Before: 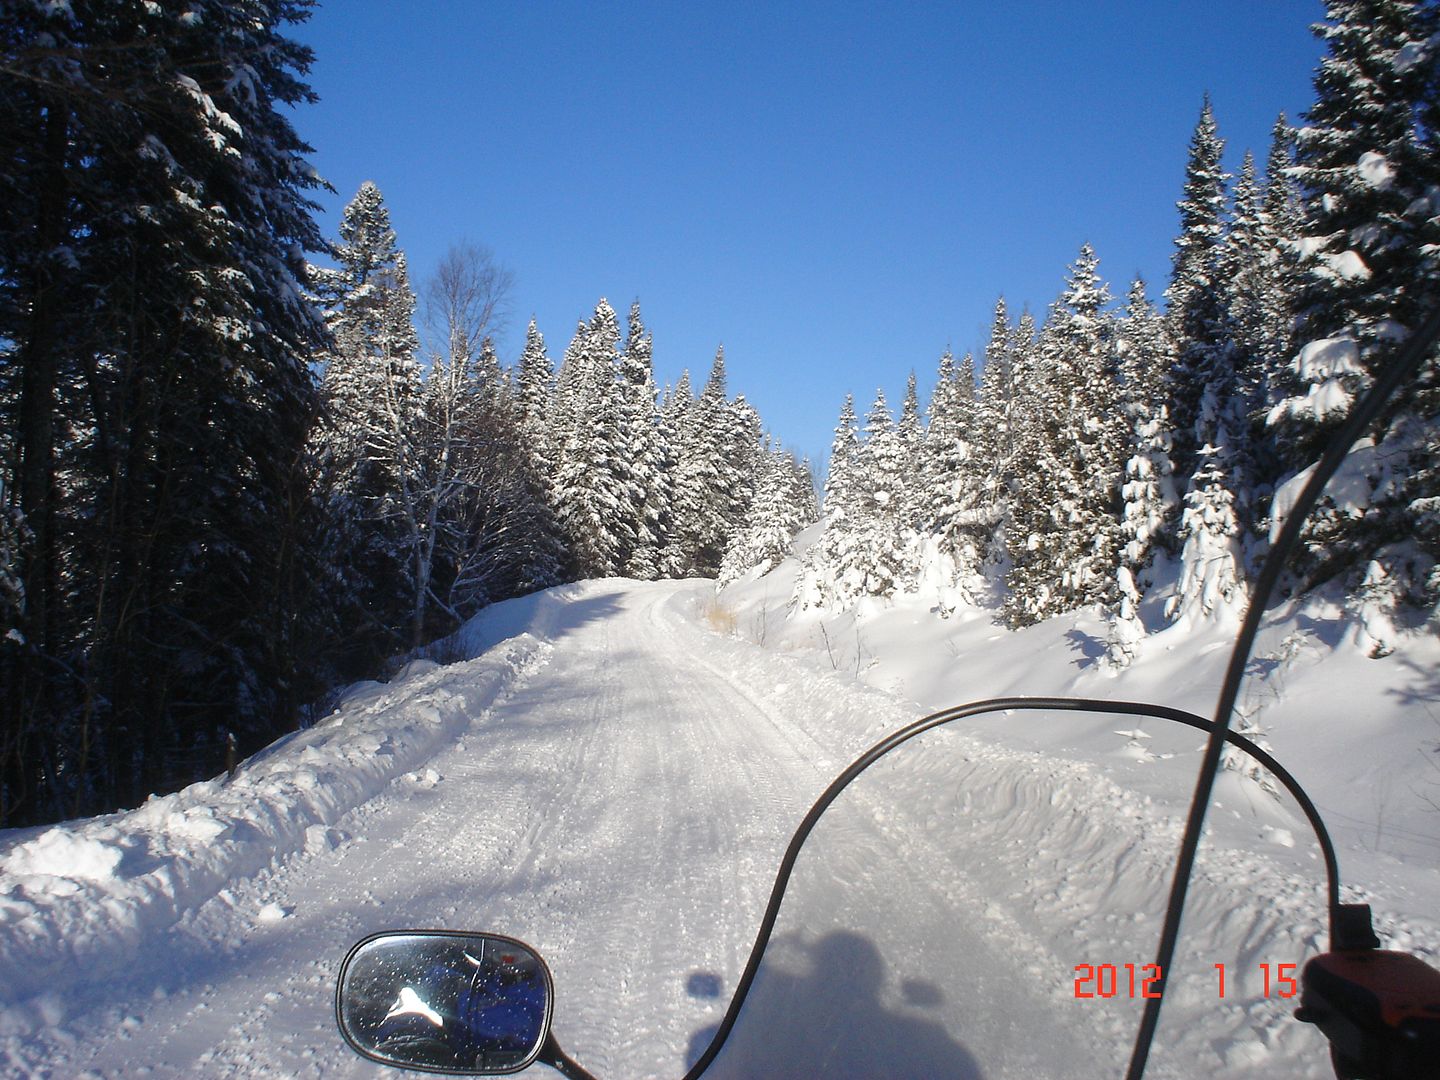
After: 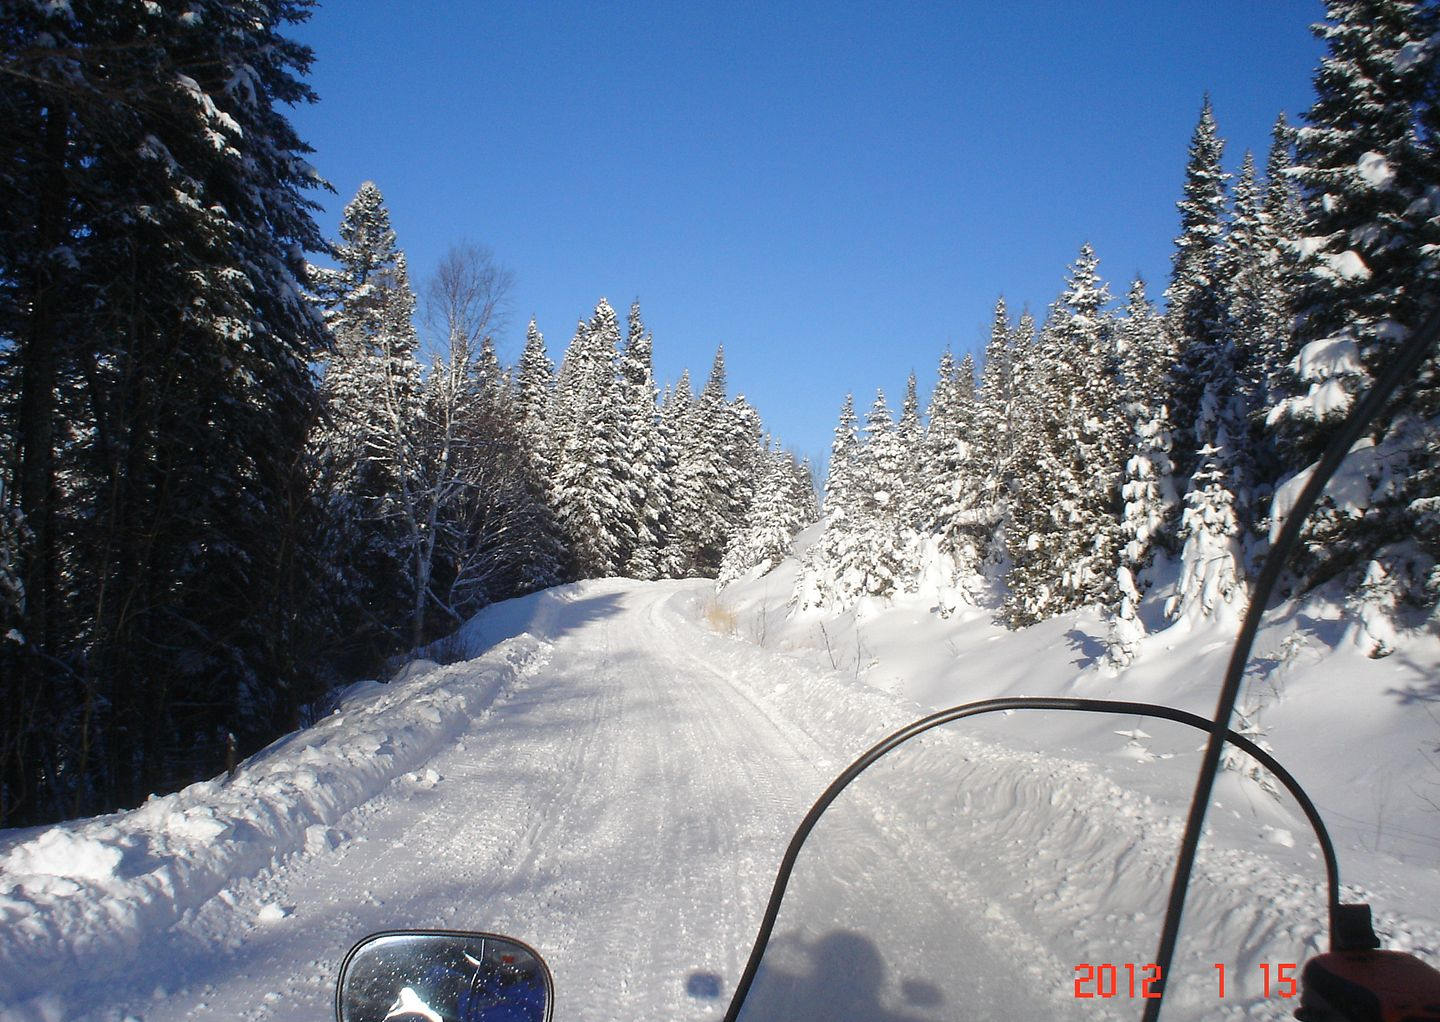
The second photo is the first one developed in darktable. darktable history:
crop and rotate: top 0.01%, bottom 5.298%
